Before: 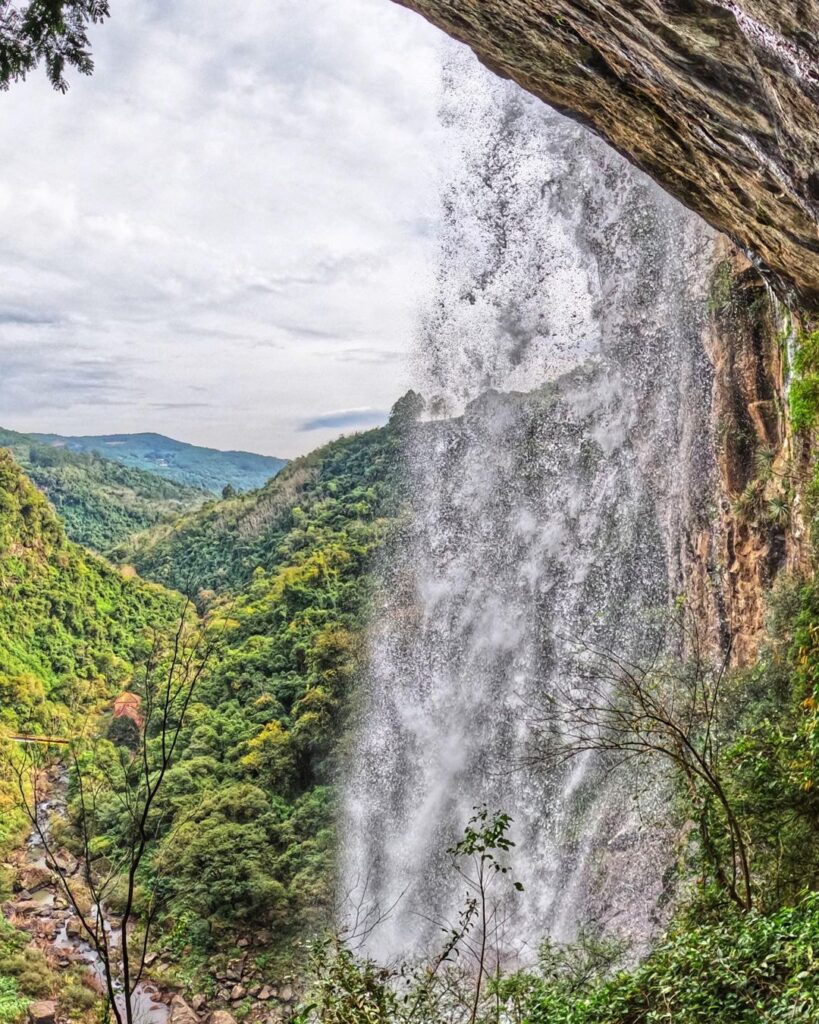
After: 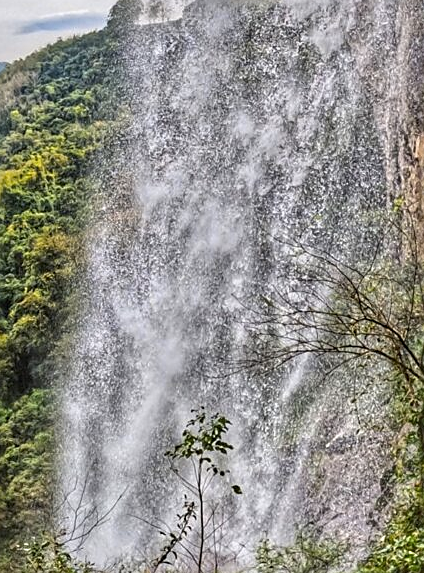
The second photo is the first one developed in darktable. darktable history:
color contrast: green-magenta contrast 0.8, blue-yellow contrast 1.1, unbound 0
sharpen: on, module defaults
crop: left 34.479%, top 38.822%, right 13.718%, bottom 5.172%
tone equalizer: on, module defaults
